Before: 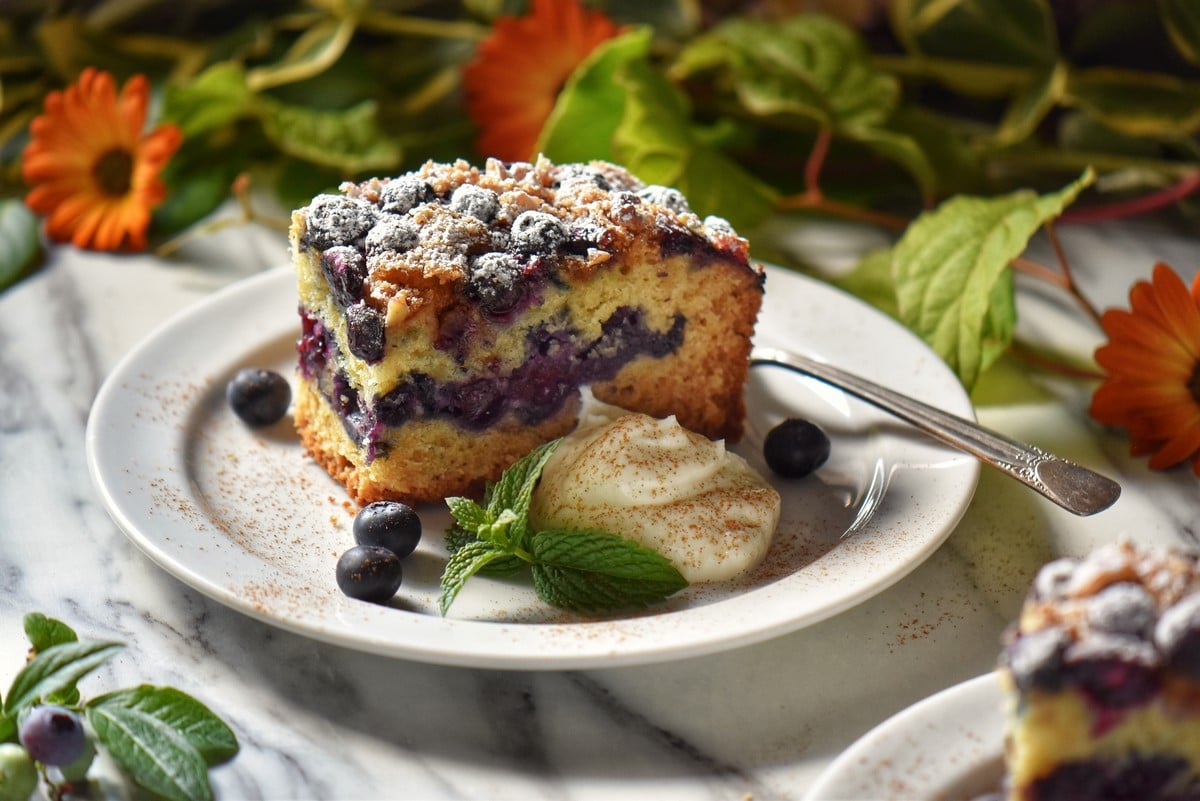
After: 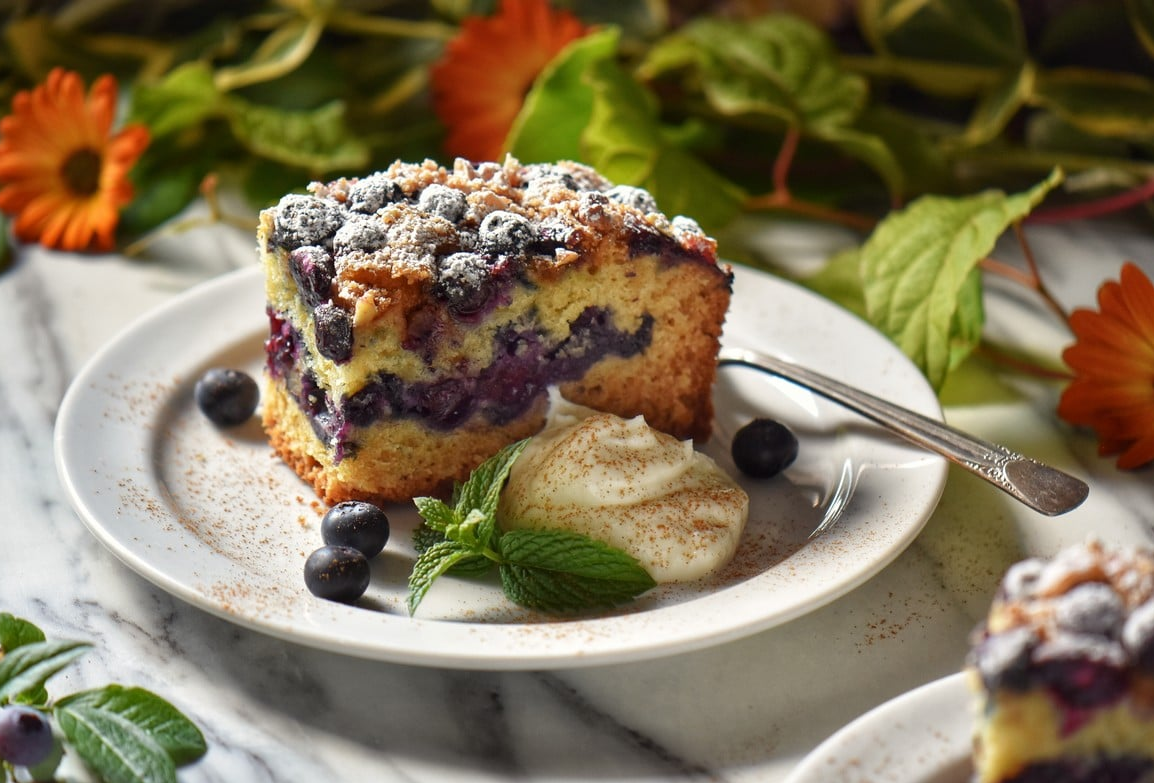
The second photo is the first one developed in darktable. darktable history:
crop and rotate: left 2.745%, right 1.036%, bottom 2.153%
